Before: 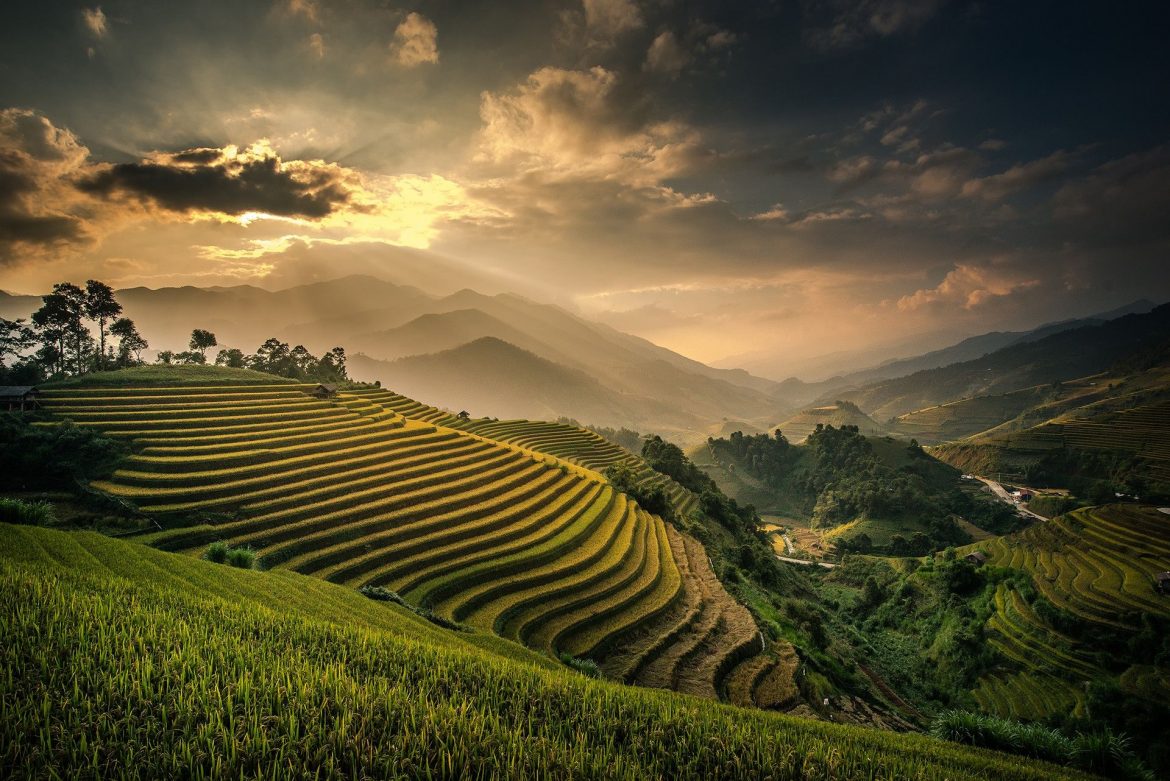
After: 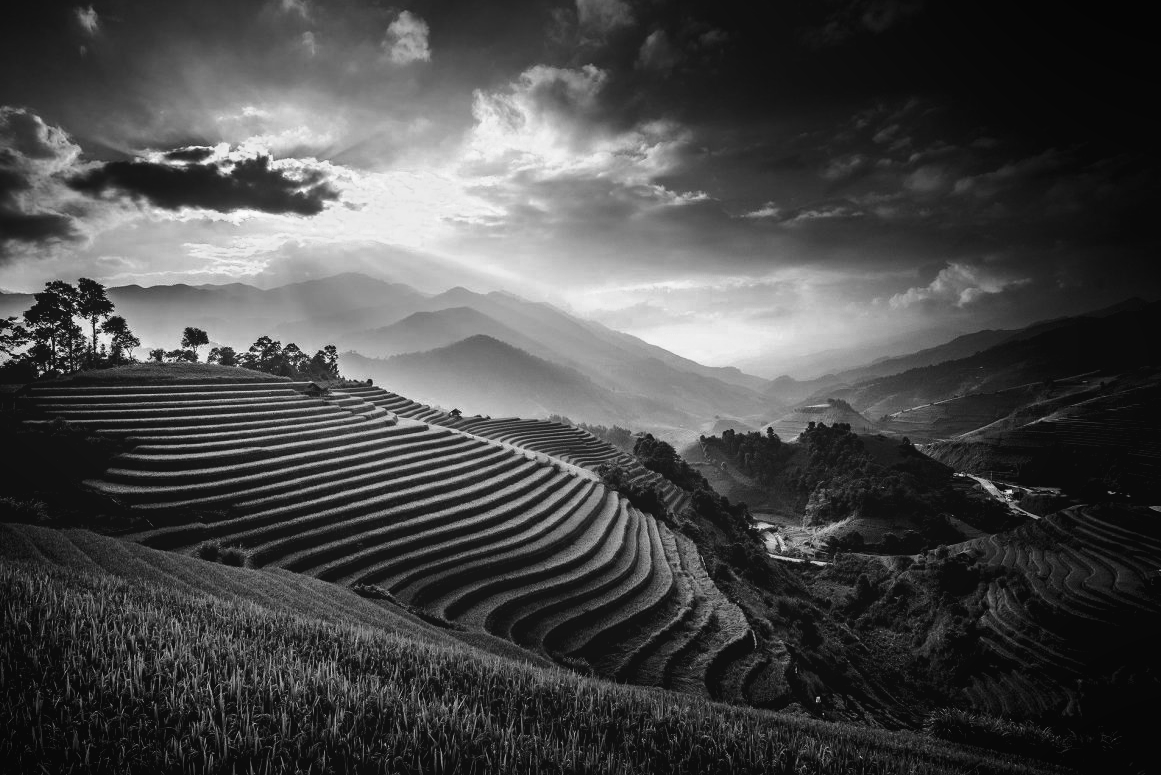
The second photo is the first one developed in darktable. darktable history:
crop and rotate: left 0.751%, top 0.336%, bottom 0.315%
local contrast: detail 72%
levels: levels [0.129, 0.519, 0.867]
color balance rgb: highlights gain › luminance 6.2%, highlights gain › chroma 2.626%, highlights gain › hue 91.18°, perceptual saturation grading › global saturation 1.834%, perceptual saturation grading › highlights -2.844%, perceptual saturation grading › mid-tones 3.401%, perceptual saturation grading › shadows 7.022%, perceptual brilliance grading › highlights 8.225%, perceptual brilliance grading › mid-tones 3.918%, perceptual brilliance grading › shadows 2.158%
contrast brightness saturation: contrast 0.102, brightness 0.026, saturation 0.088
color zones: curves: ch0 [(0.004, 0.588) (0.116, 0.636) (0.259, 0.476) (0.423, 0.464) (0.75, 0.5)]; ch1 [(0, 0) (0.143, 0) (0.286, 0) (0.429, 0) (0.571, 0) (0.714, 0) (0.857, 0)]
shadows and highlights: shadows -20.41, white point adjustment -1.99, highlights -34.9, highlights color adjustment 53.53%
